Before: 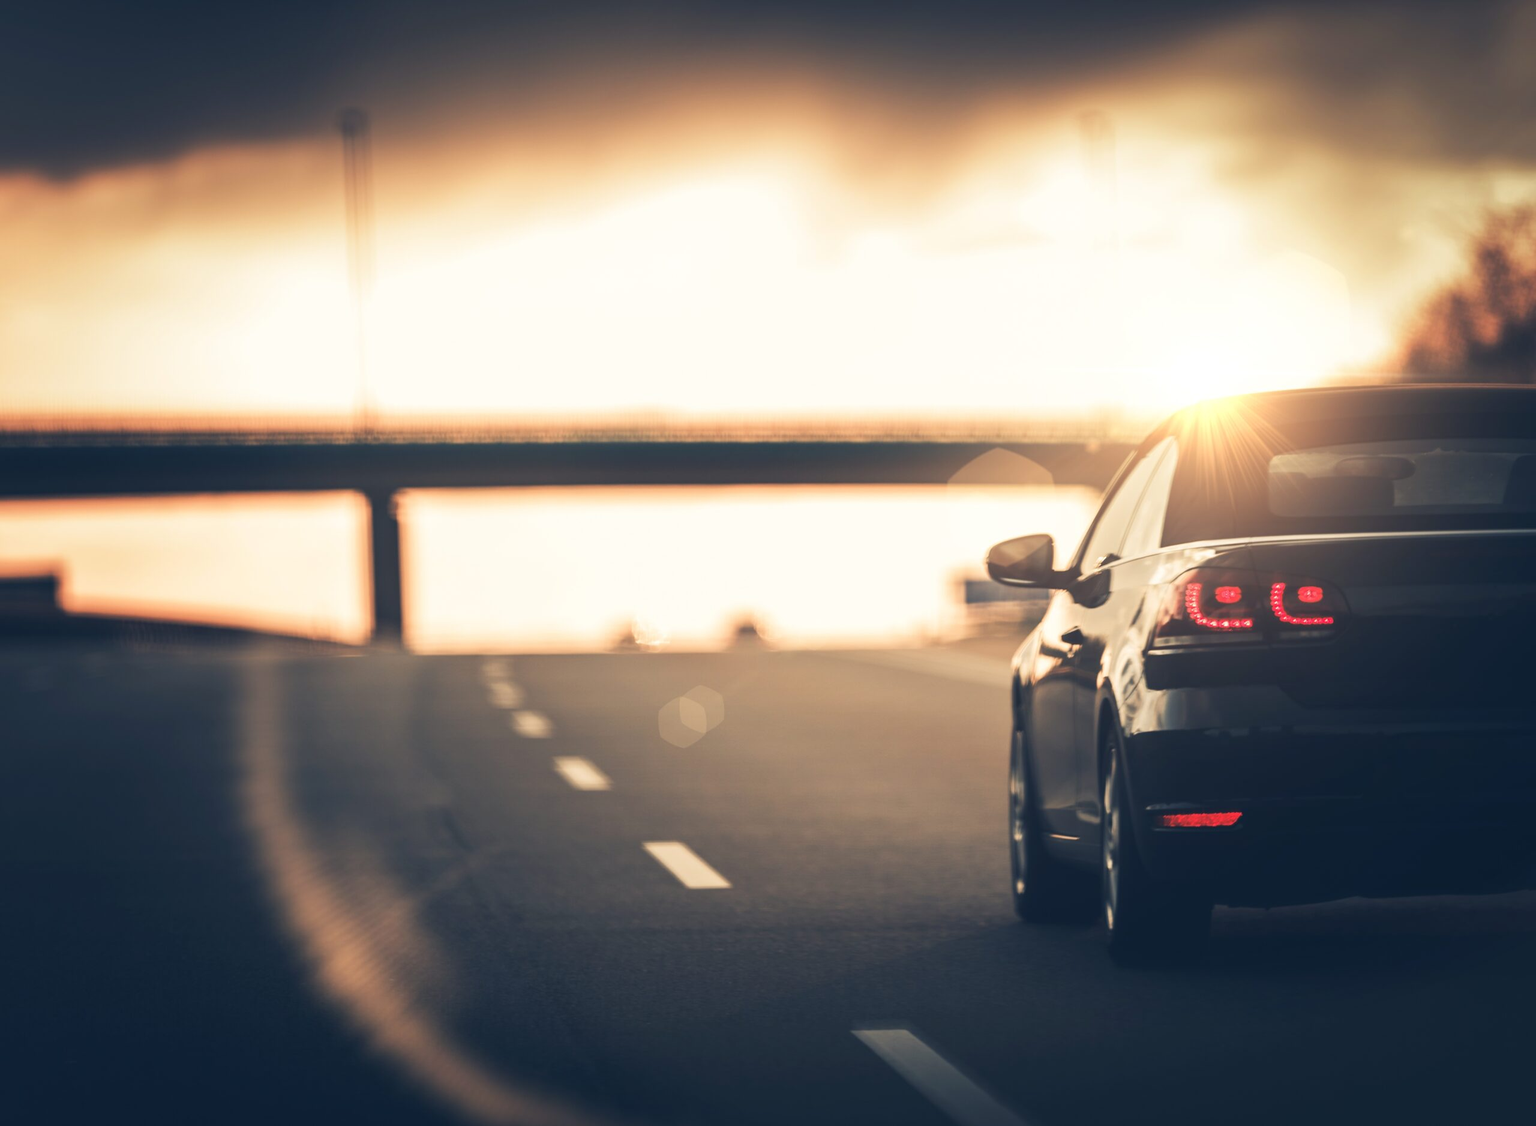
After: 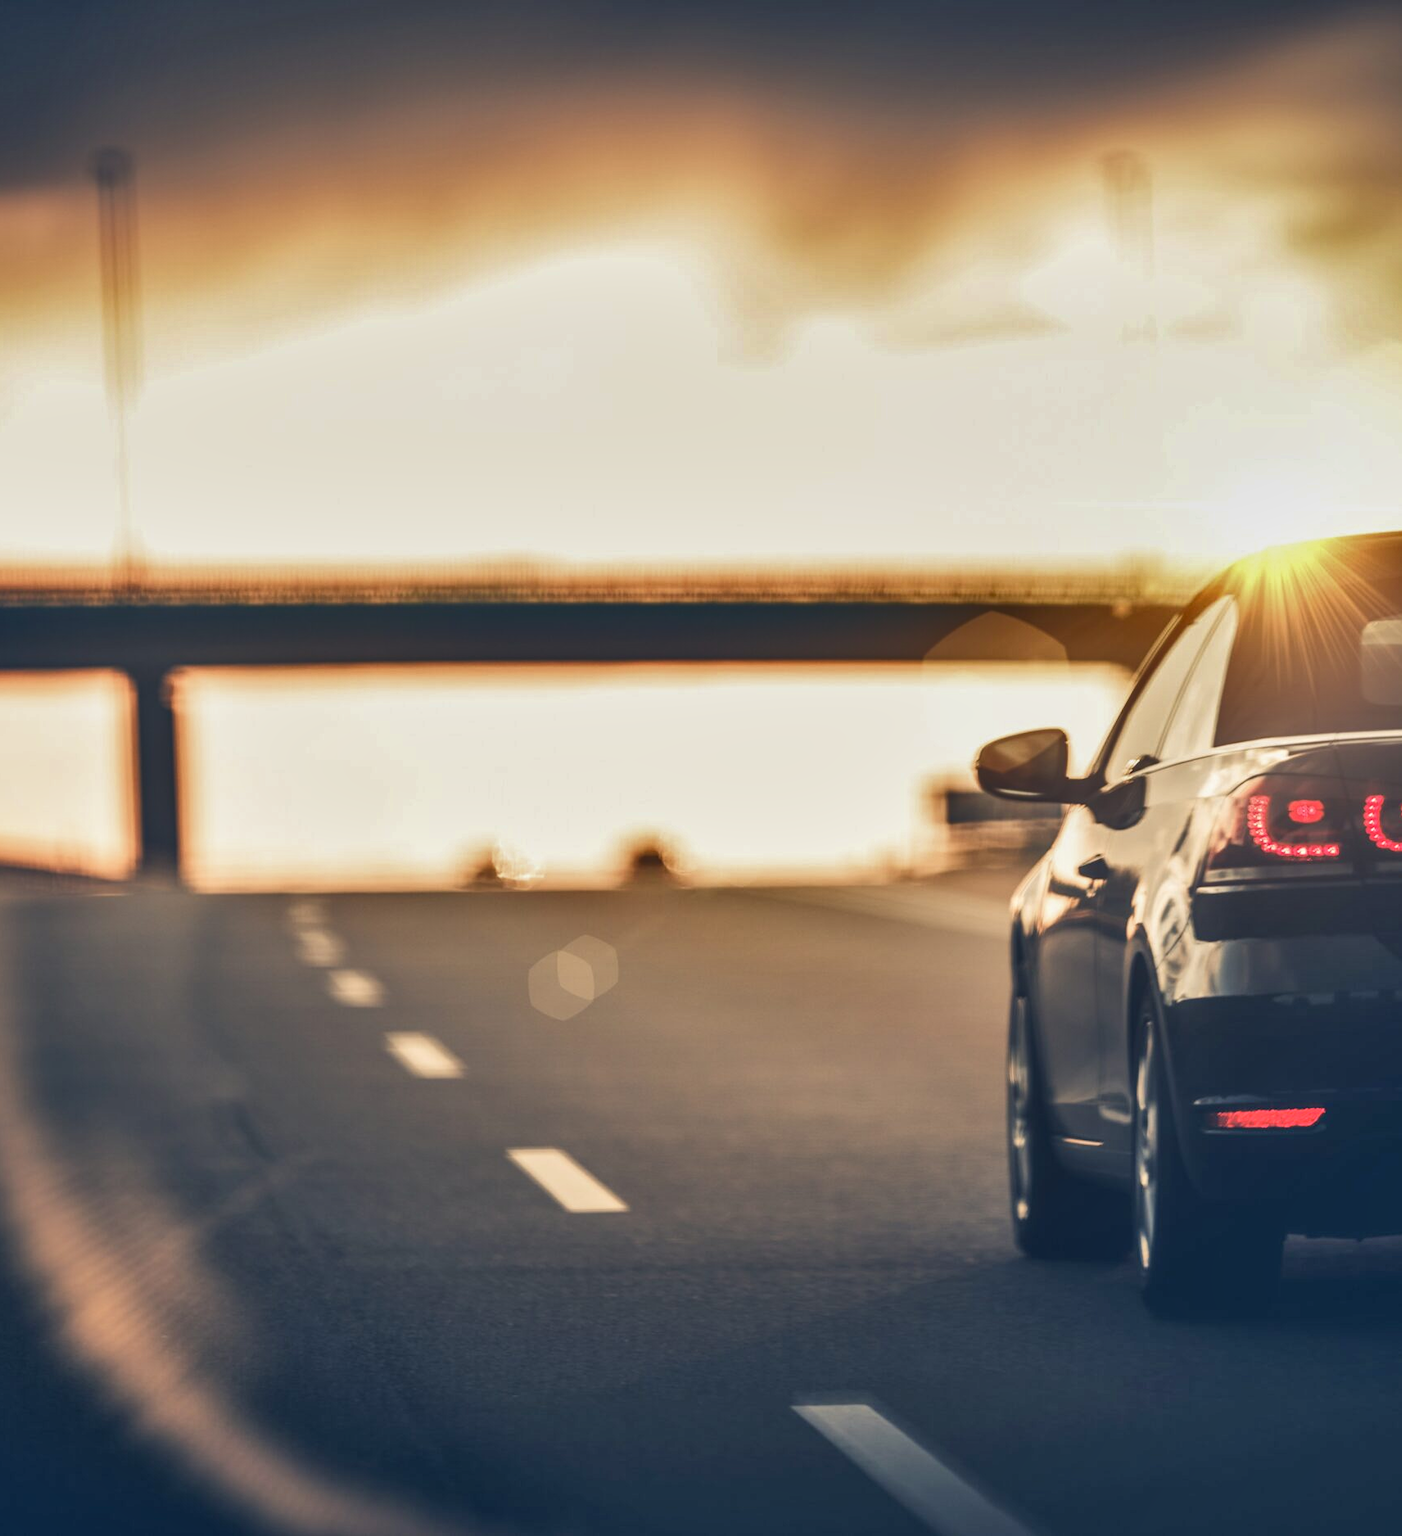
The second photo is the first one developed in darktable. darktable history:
crop and rotate: left 17.689%, right 15.389%
shadows and highlights: white point adjustment -3.56, highlights -63.64, highlights color adjustment 78.98%, soften with gaussian
exposure: compensate highlight preservation false
local contrast: on, module defaults
